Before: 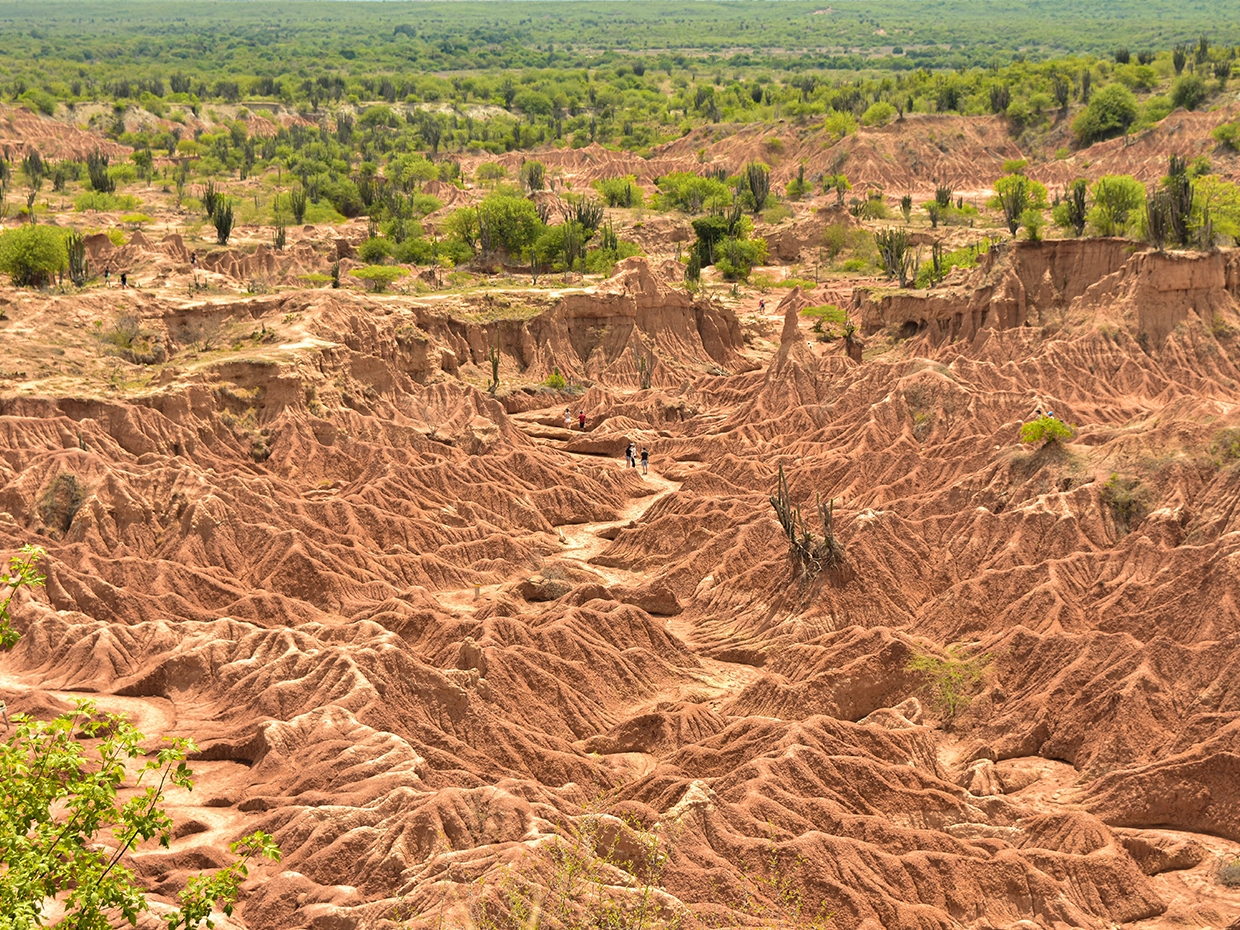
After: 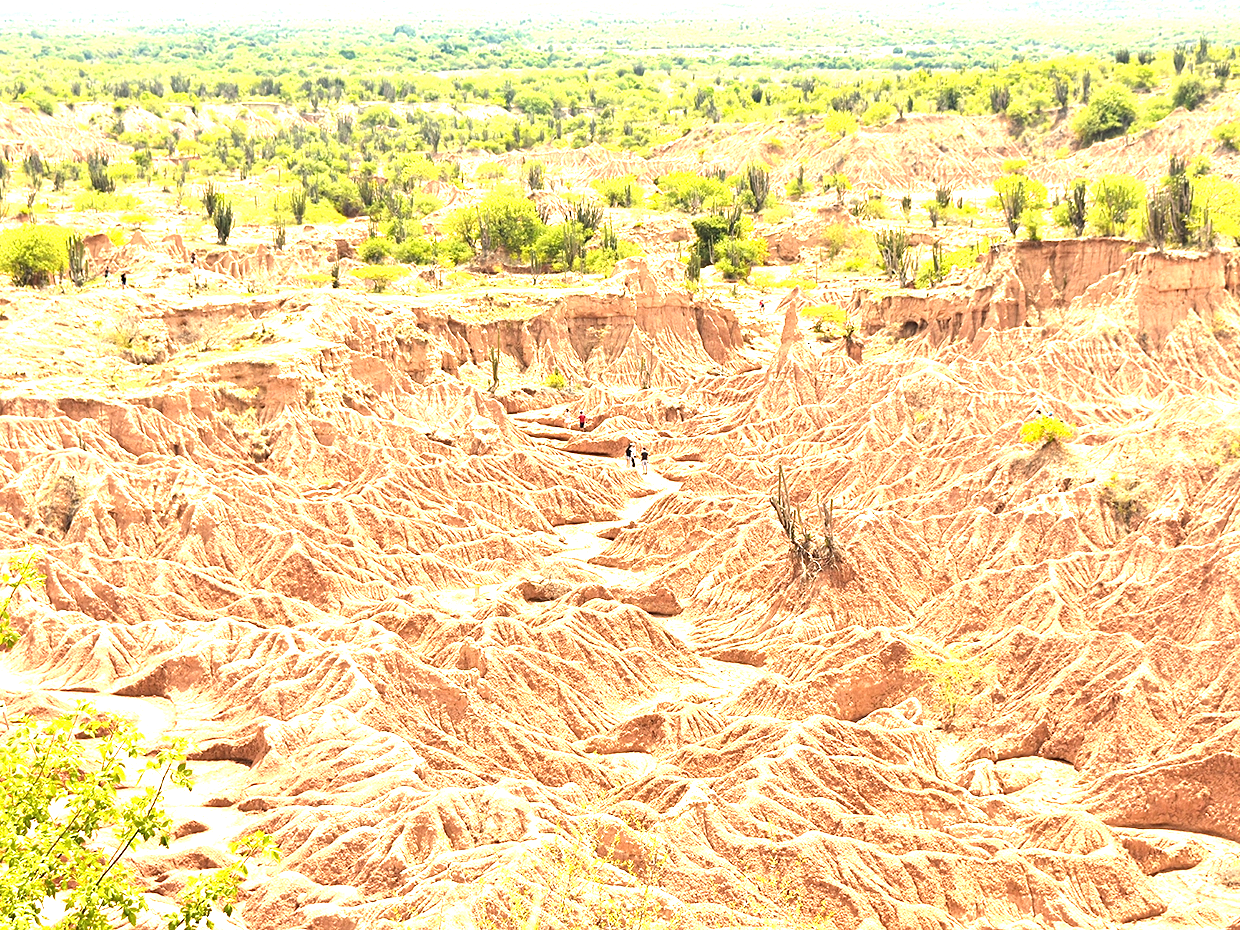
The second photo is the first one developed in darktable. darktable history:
sharpen: amount 0.2
exposure: exposure 2 EV, compensate exposure bias true, compensate highlight preservation false
